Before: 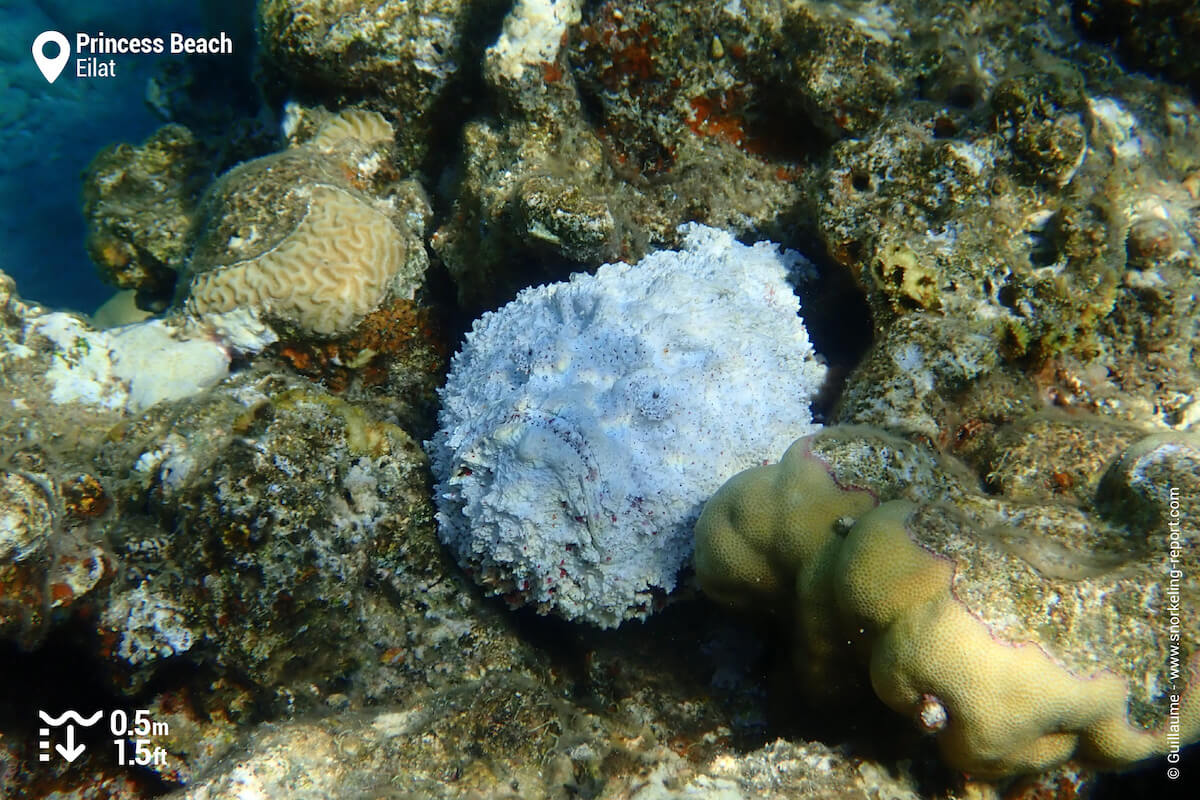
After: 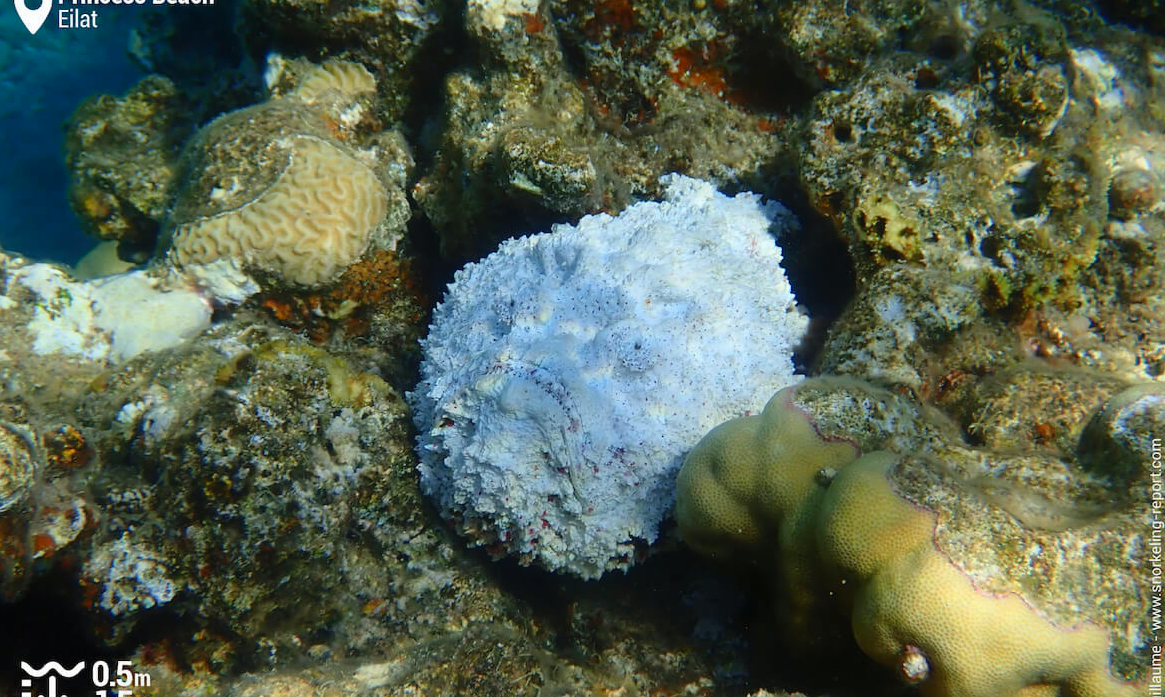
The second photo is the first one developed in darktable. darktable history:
contrast equalizer: octaves 7, y [[0.6 ×6], [0.55 ×6], [0 ×6], [0 ×6], [0 ×6]], mix -0.2
crop: left 1.507%, top 6.147%, right 1.379%, bottom 6.637%
contrast brightness saturation: saturation 0.1
